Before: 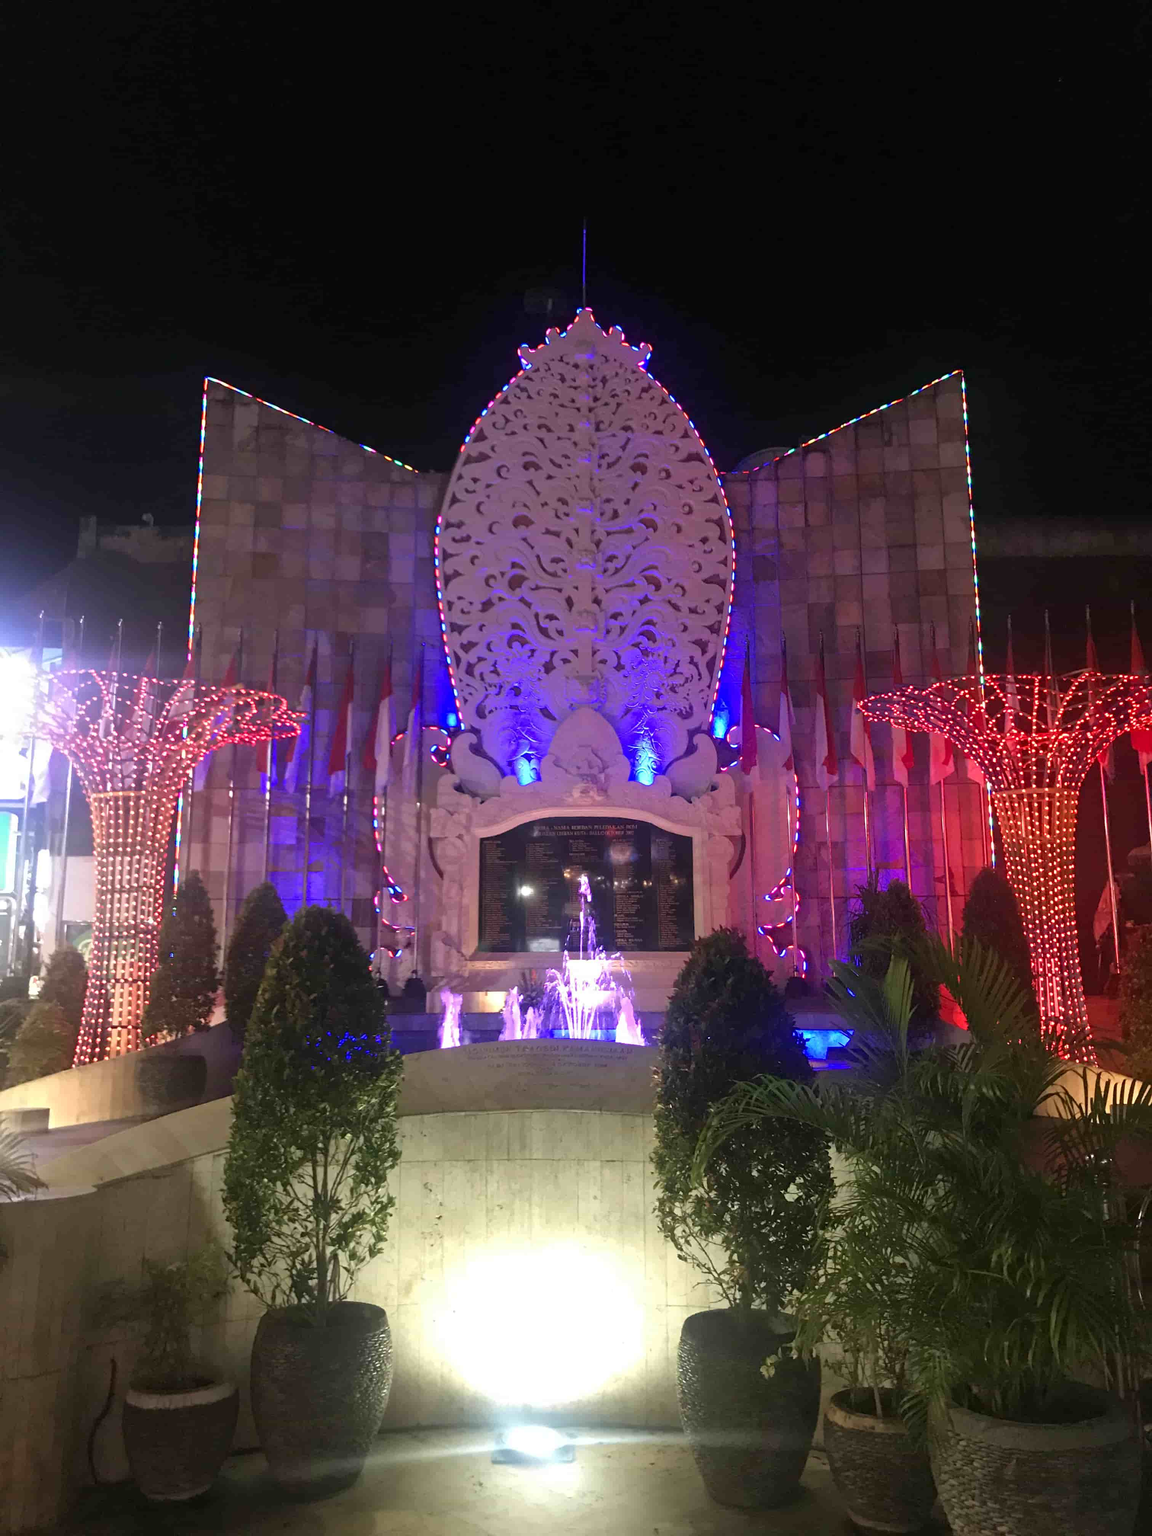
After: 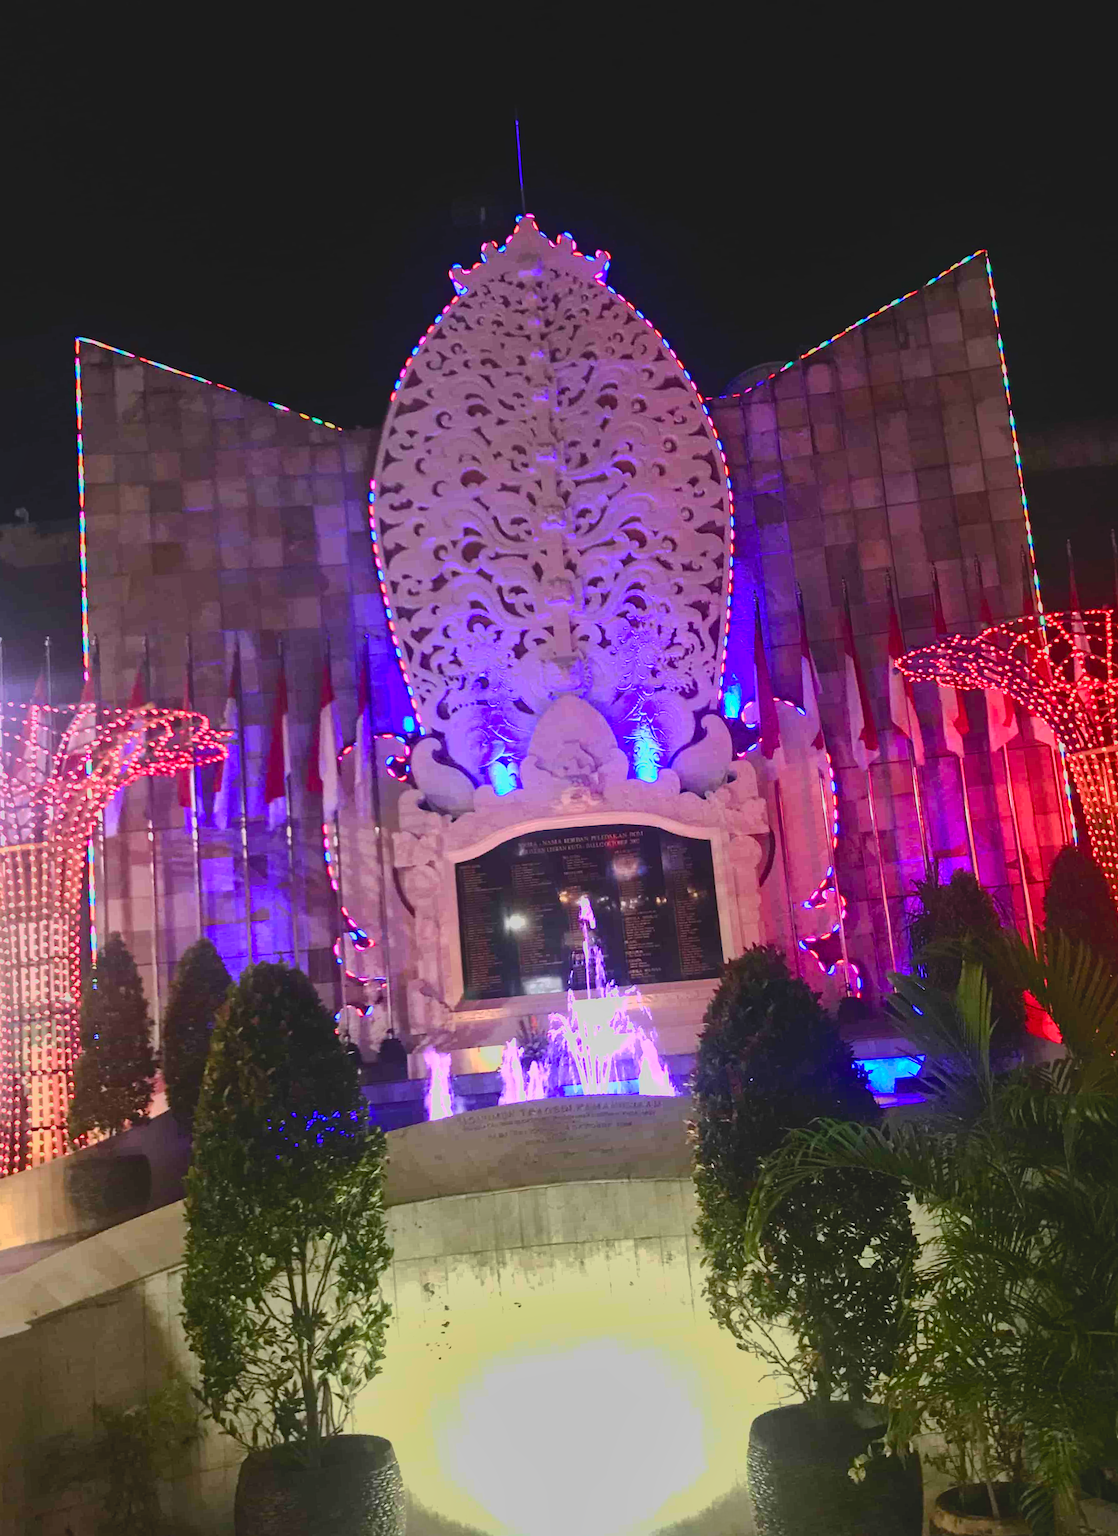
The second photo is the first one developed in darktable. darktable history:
rotate and perspective: rotation -5°, crop left 0.05, crop right 0.952, crop top 0.11, crop bottom 0.89
color balance rgb: perceptual saturation grading › global saturation 20%, perceptual saturation grading › highlights -50%, perceptual saturation grading › shadows 30%
shadows and highlights: shadows 25, highlights -70
lowpass: radius 0.1, contrast 0.85, saturation 1.1, unbound 0
tone equalizer: -8 EV -1.08 EV, -7 EV -1.01 EV, -6 EV -0.867 EV, -5 EV -0.578 EV, -3 EV 0.578 EV, -2 EV 0.867 EV, -1 EV 1.01 EV, +0 EV 1.08 EV, edges refinement/feathering 500, mask exposure compensation -1.57 EV, preserve details no
crop and rotate: left 9.597%, right 10.195%
